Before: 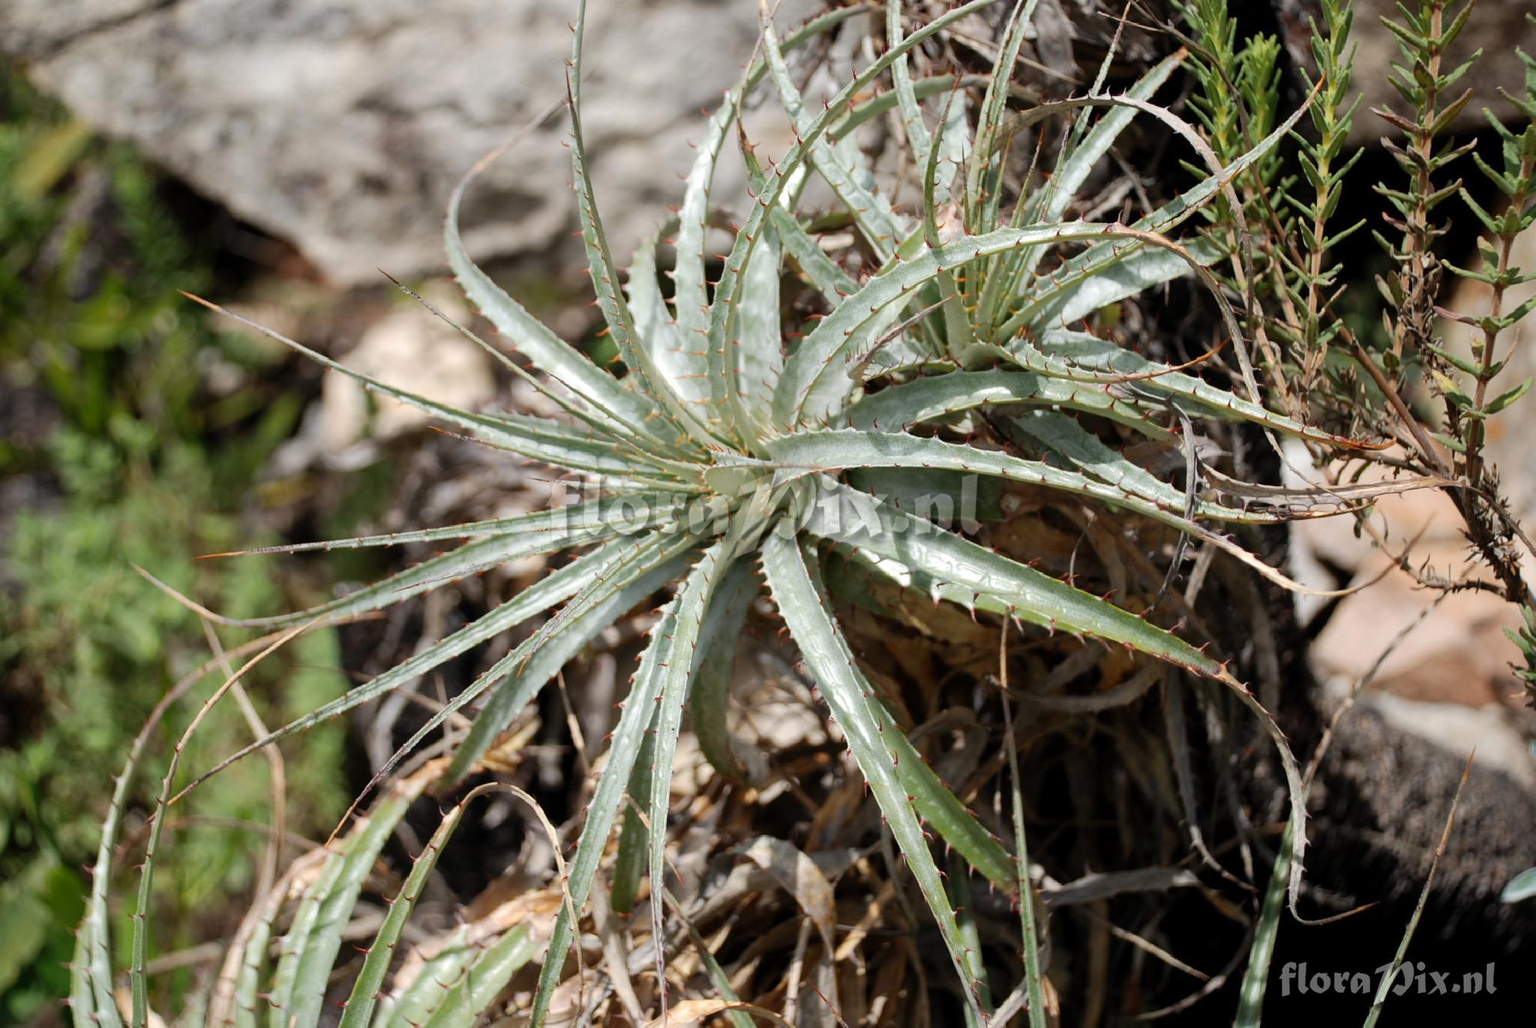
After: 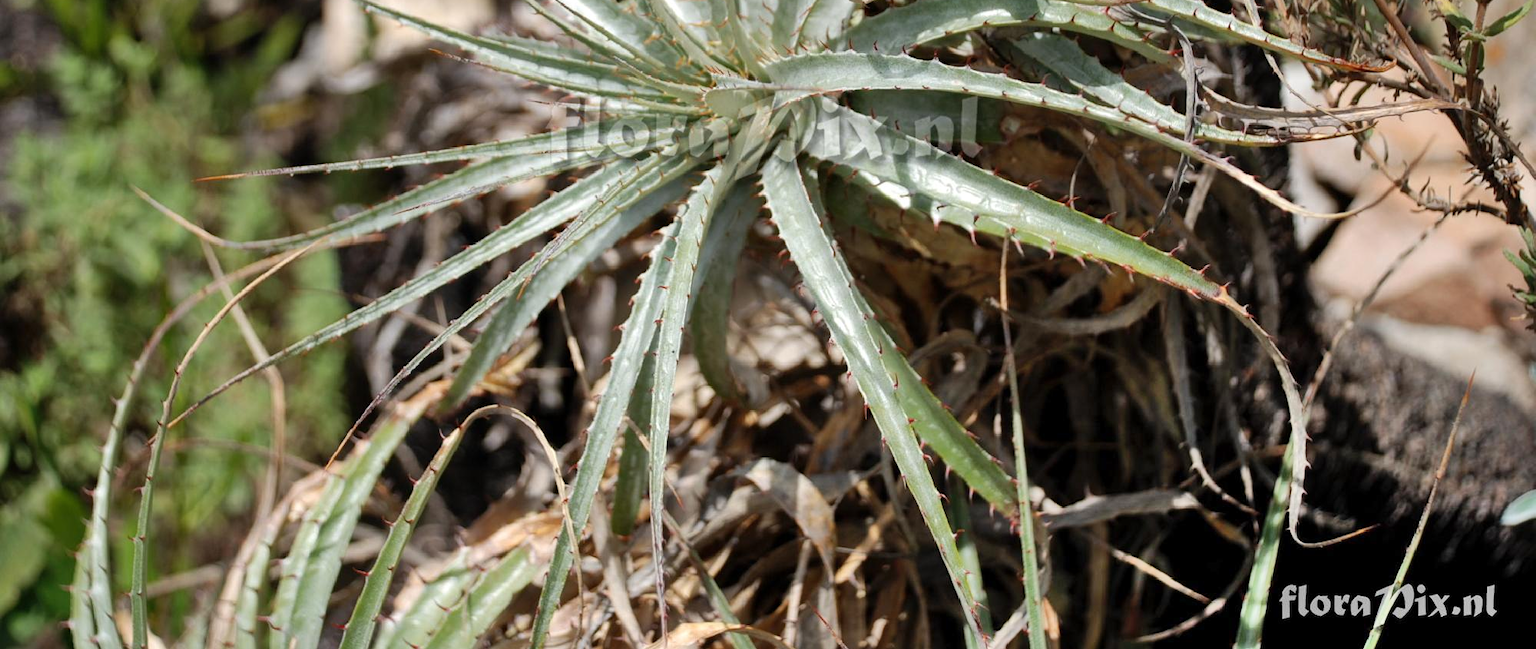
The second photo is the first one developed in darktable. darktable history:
tone equalizer: on, module defaults
shadows and highlights: shadows 53.07, soften with gaussian
crop and rotate: top 36.759%
